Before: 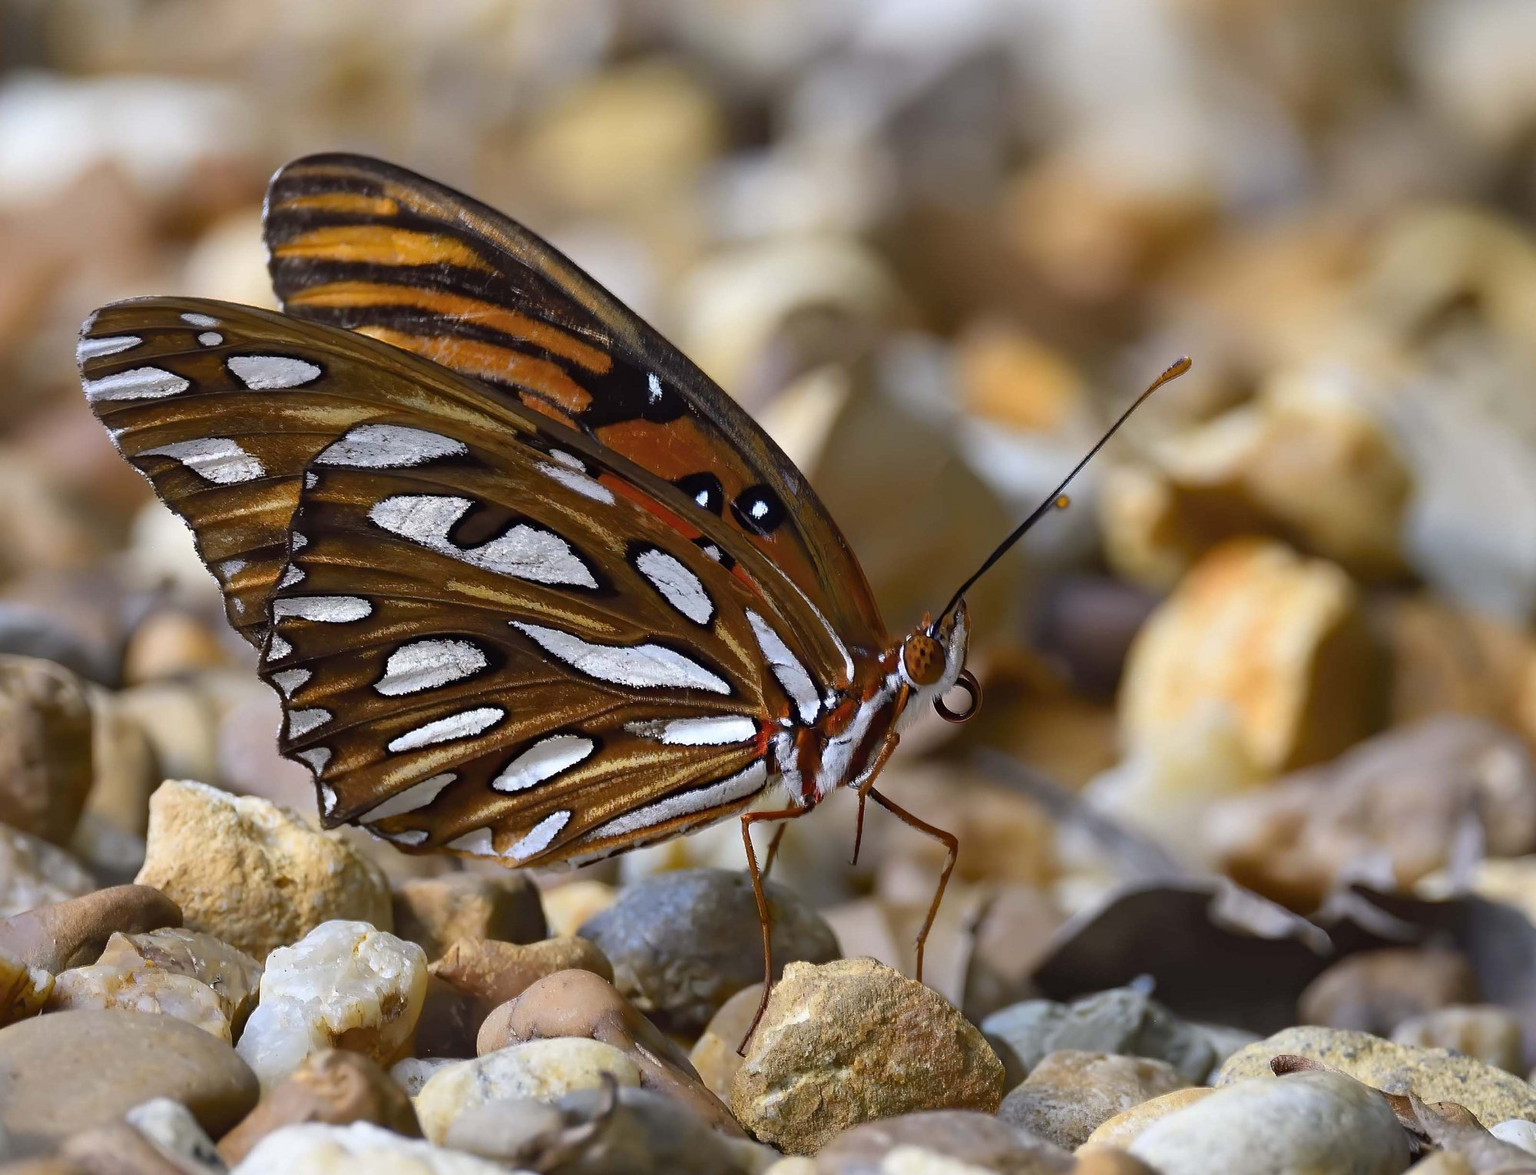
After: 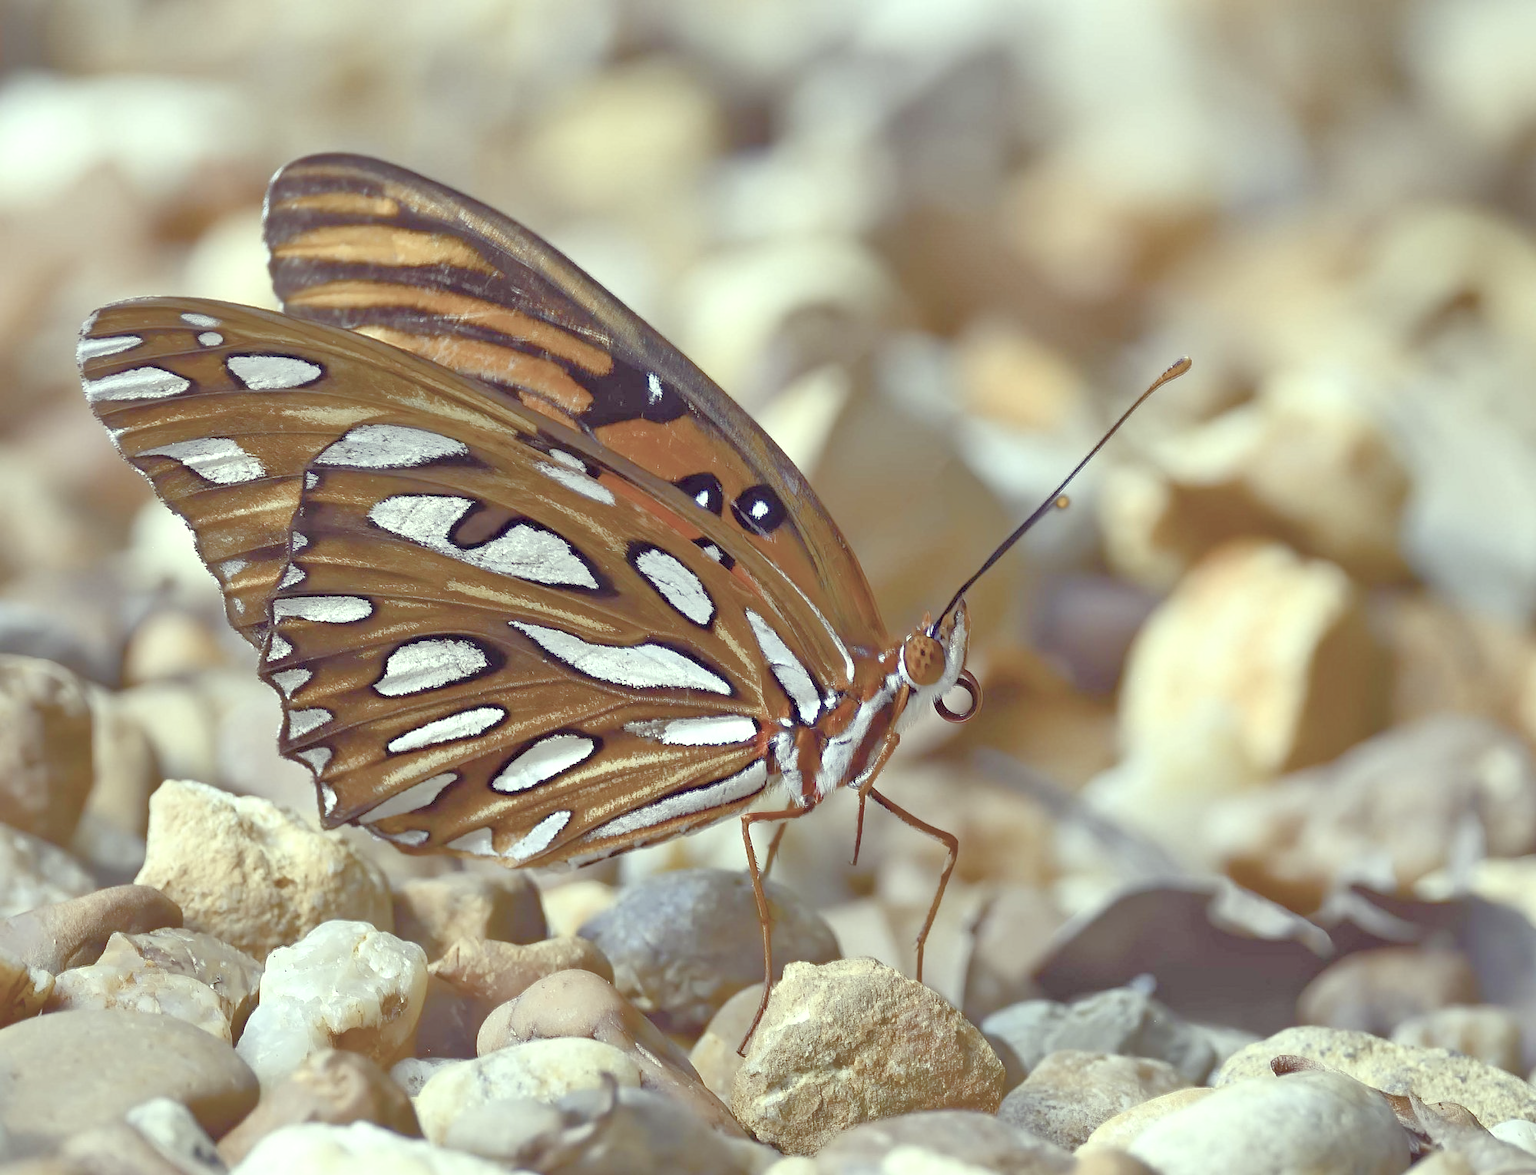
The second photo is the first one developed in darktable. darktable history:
exposure: exposure 1.229 EV, compensate highlight preservation false
tone equalizer: -7 EV 0.155 EV, -6 EV 0.584 EV, -5 EV 1.17 EV, -4 EV 1.32 EV, -3 EV 1.12 EV, -2 EV 0.6 EV, -1 EV 0.162 EV
color balance rgb: perceptual saturation grading › global saturation 14.133%, perceptual saturation grading › highlights -30.509%, perceptual saturation grading › shadows 50.849%, global vibrance 23.501%, contrast -25.016%
color correction: highlights a* -20.91, highlights b* 20.59, shadows a* 19.25, shadows b* -19.82, saturation 0.443
